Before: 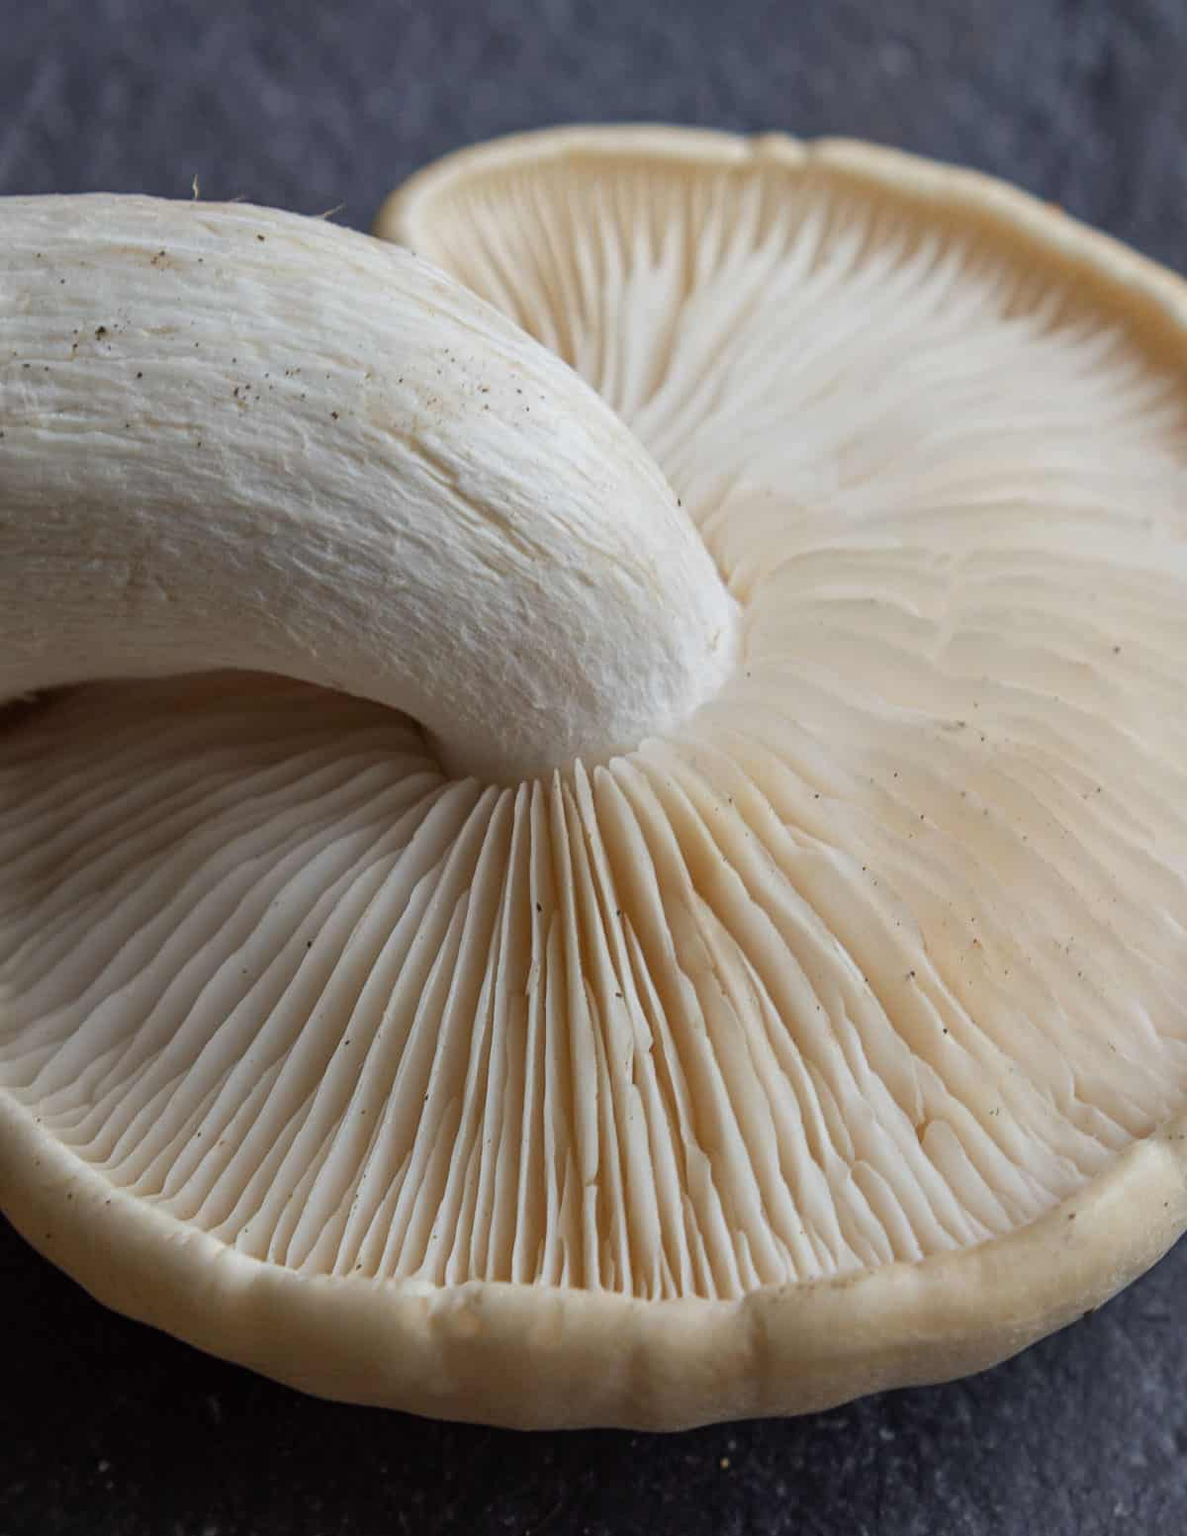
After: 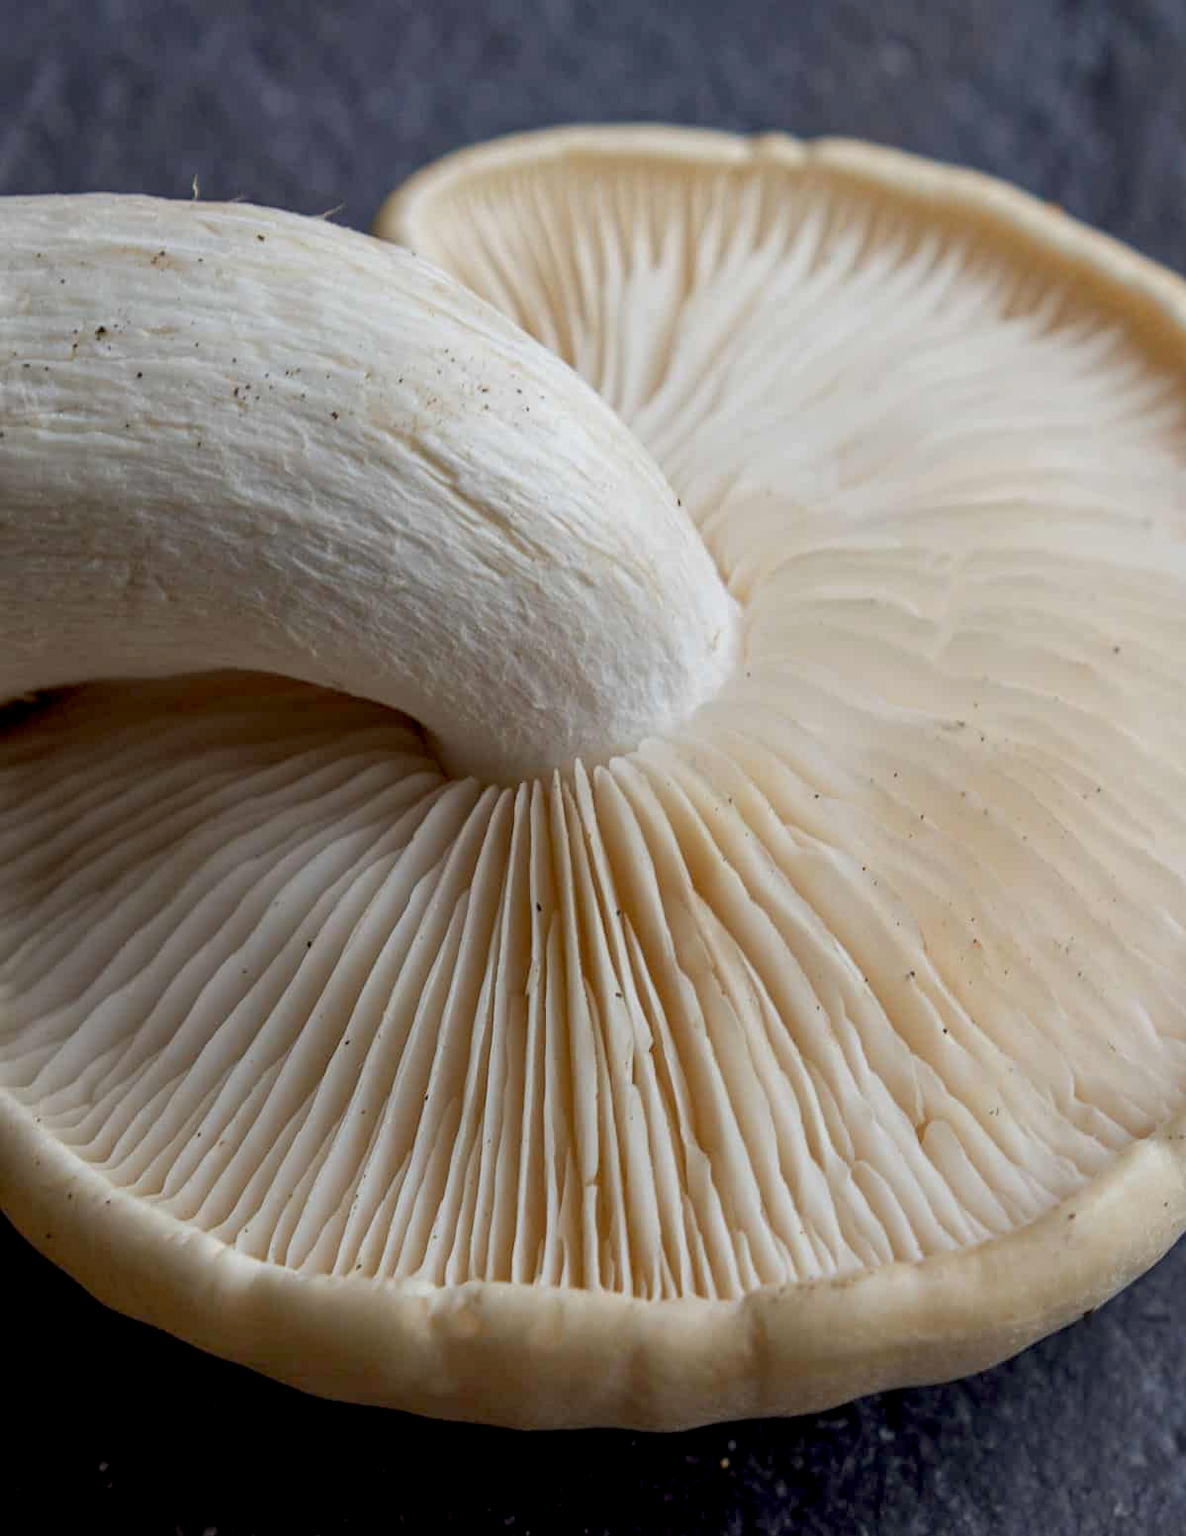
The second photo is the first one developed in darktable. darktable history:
exposure: black level correction 0.01, exposure 0.014 EV, compensate highlight preservation false
